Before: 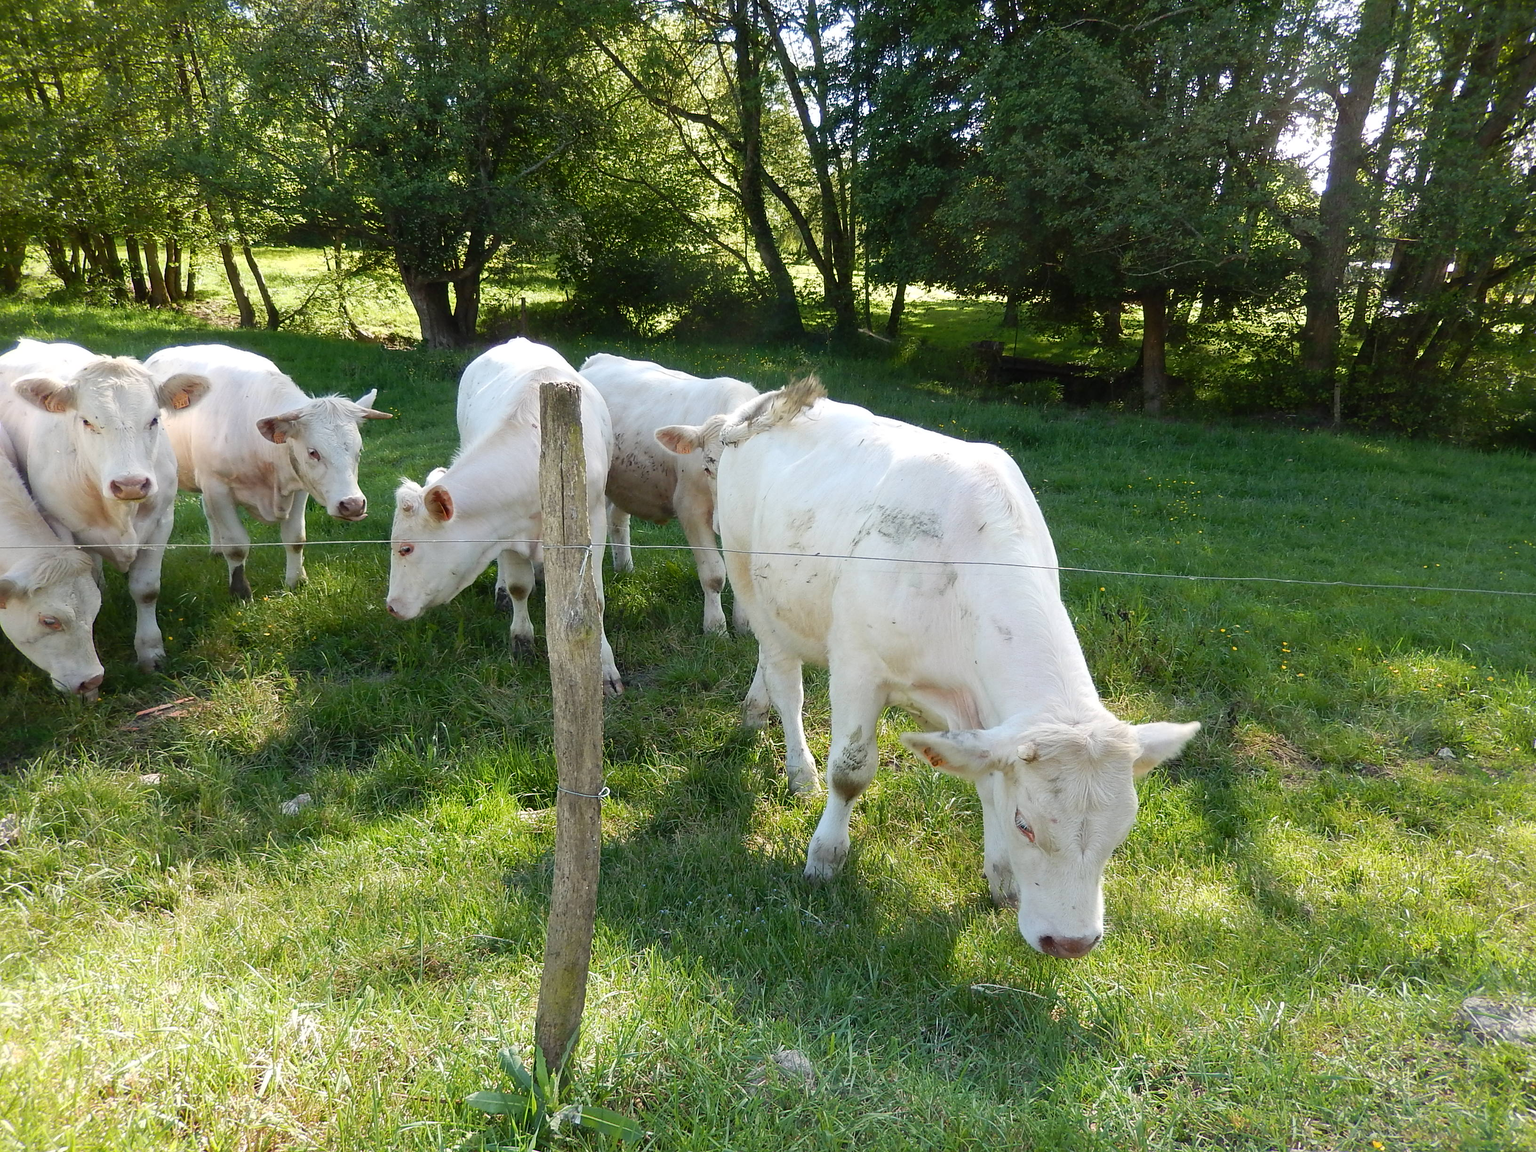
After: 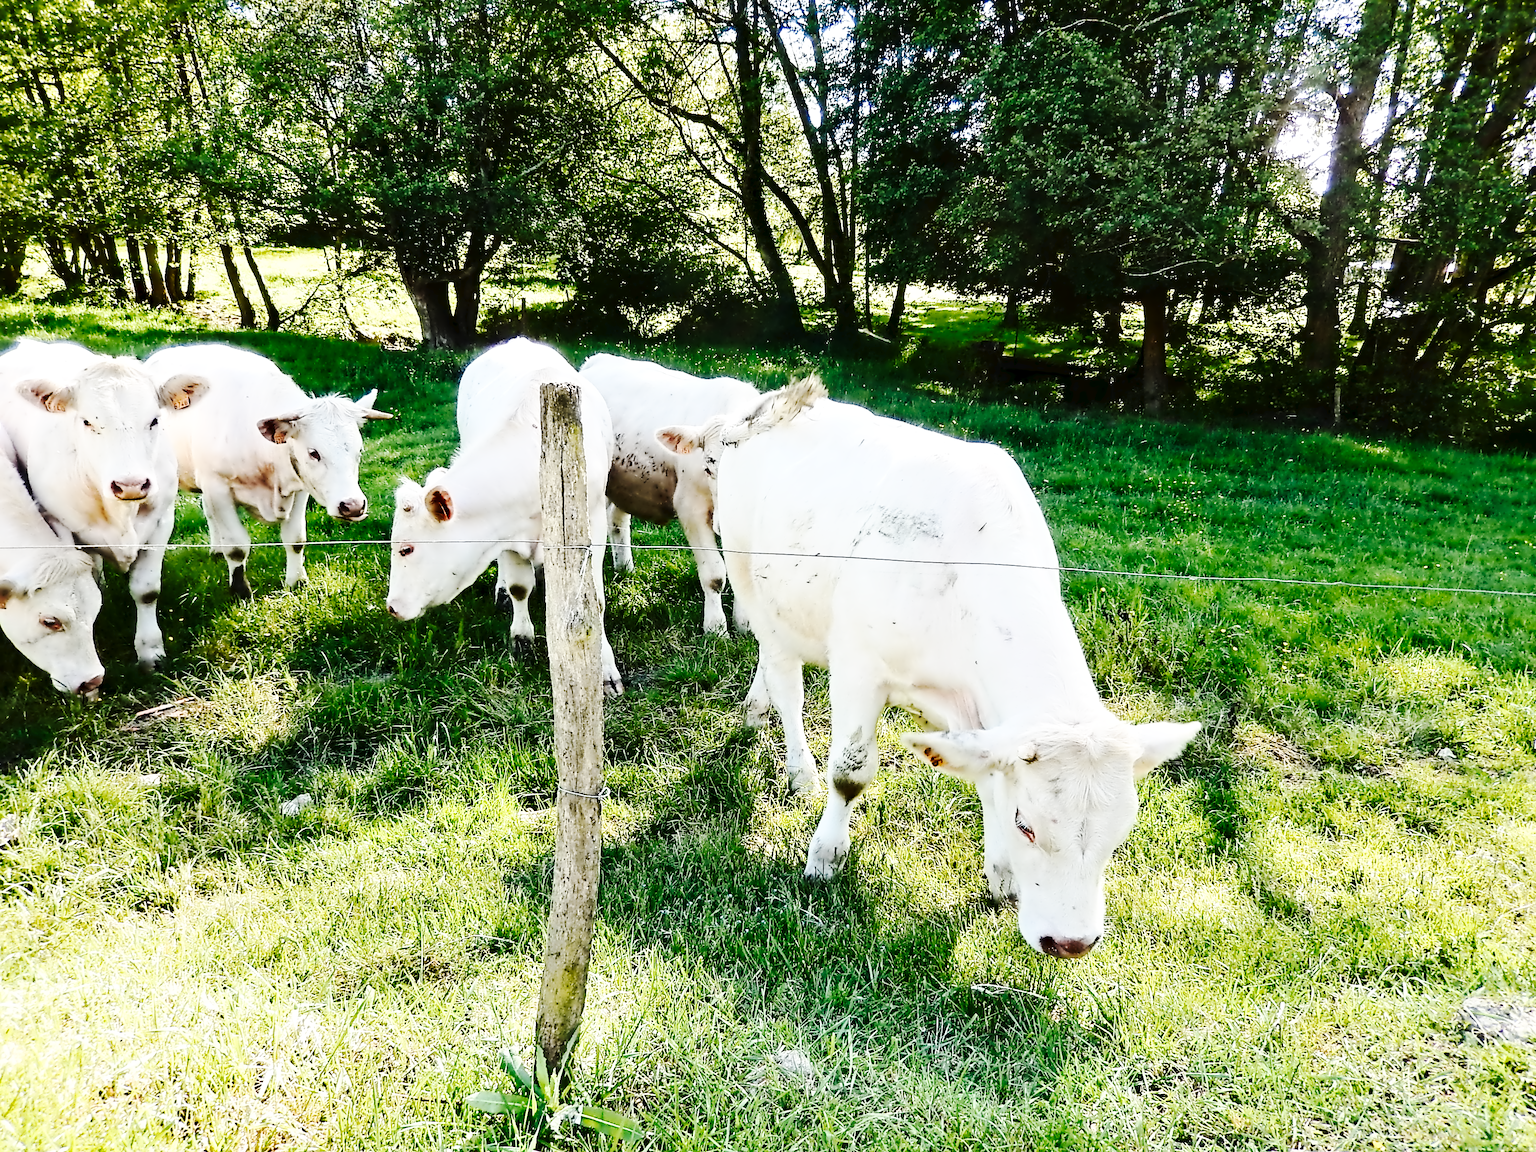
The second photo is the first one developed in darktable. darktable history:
tone curve: curves: ch0 [(0, 0) (0.003, 0.019) (0.011, 0.022) (0.025, 0.029) (0.044, 0.041) (0.069, 0.06) (0.1, 0.09) (0.136, 0.123) (0.177, 0.163) (0.224, 0.206) (0.277, 0.268) (0.335, 0.35) (0.399, 0.436) (0.468, 0.526) (0.543, 0.624) (0.623, 0.713) (0.709, 0.779) (0.801, 0.845) (0.898, 0.912) (1, 1)], preserve colors none
contrast equalizer: octaves 7, y [[0.5, 0.542, 0.583, 0.625, 0.667, 0.708], [0.5 ×6], [0.5 ×6], [0, 0.033, 0.067, 0.1, 0.133, 0.167], [0, 0.05, 0.1, 0.15, 0.2, 0.25]]
contrast brightness saturation: contrast 0.215
base curve: curves: ch0 [(0, 0) (0.028, 0.03) (0.121, 0.232) (0.46, 0.748) (0.859, 0.968) (1, 1)], preserve colors none
